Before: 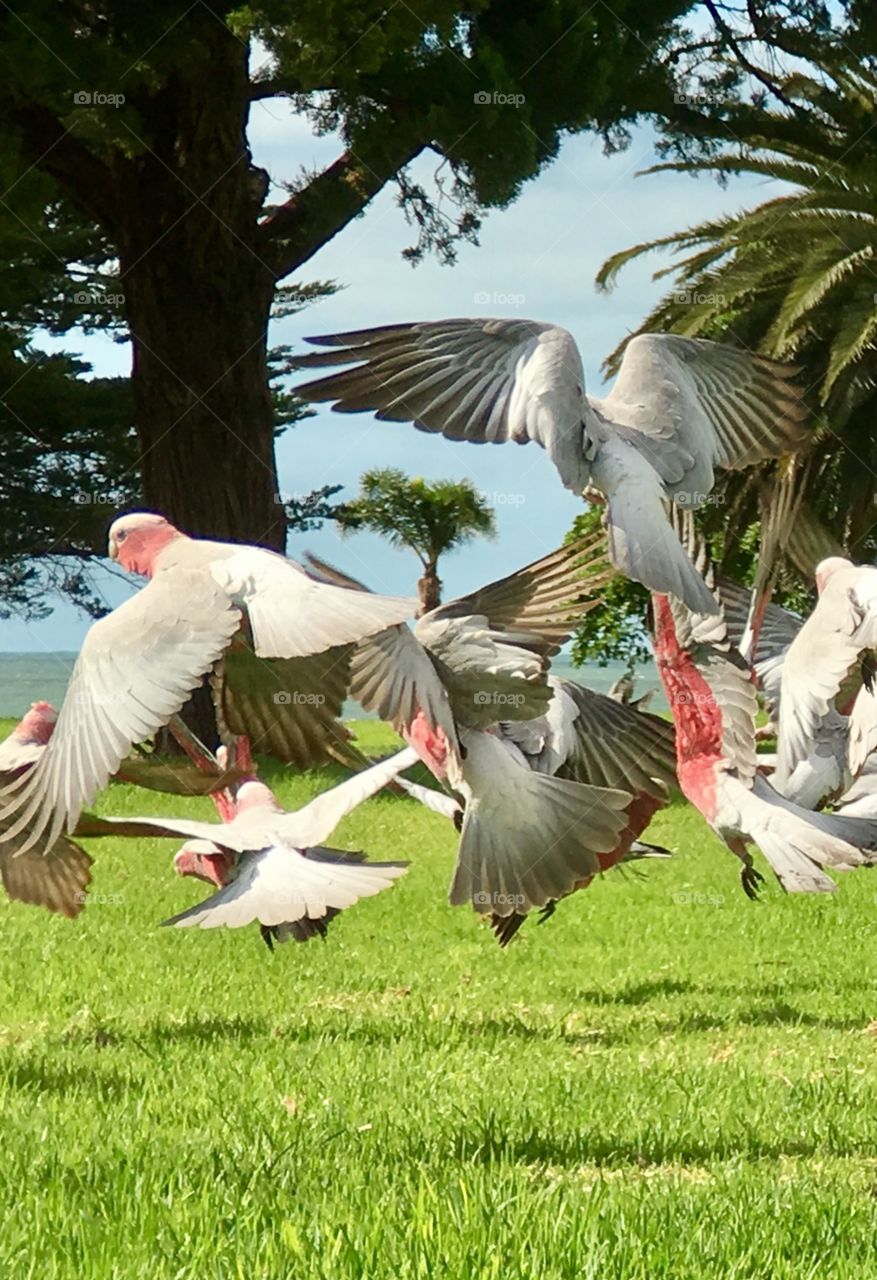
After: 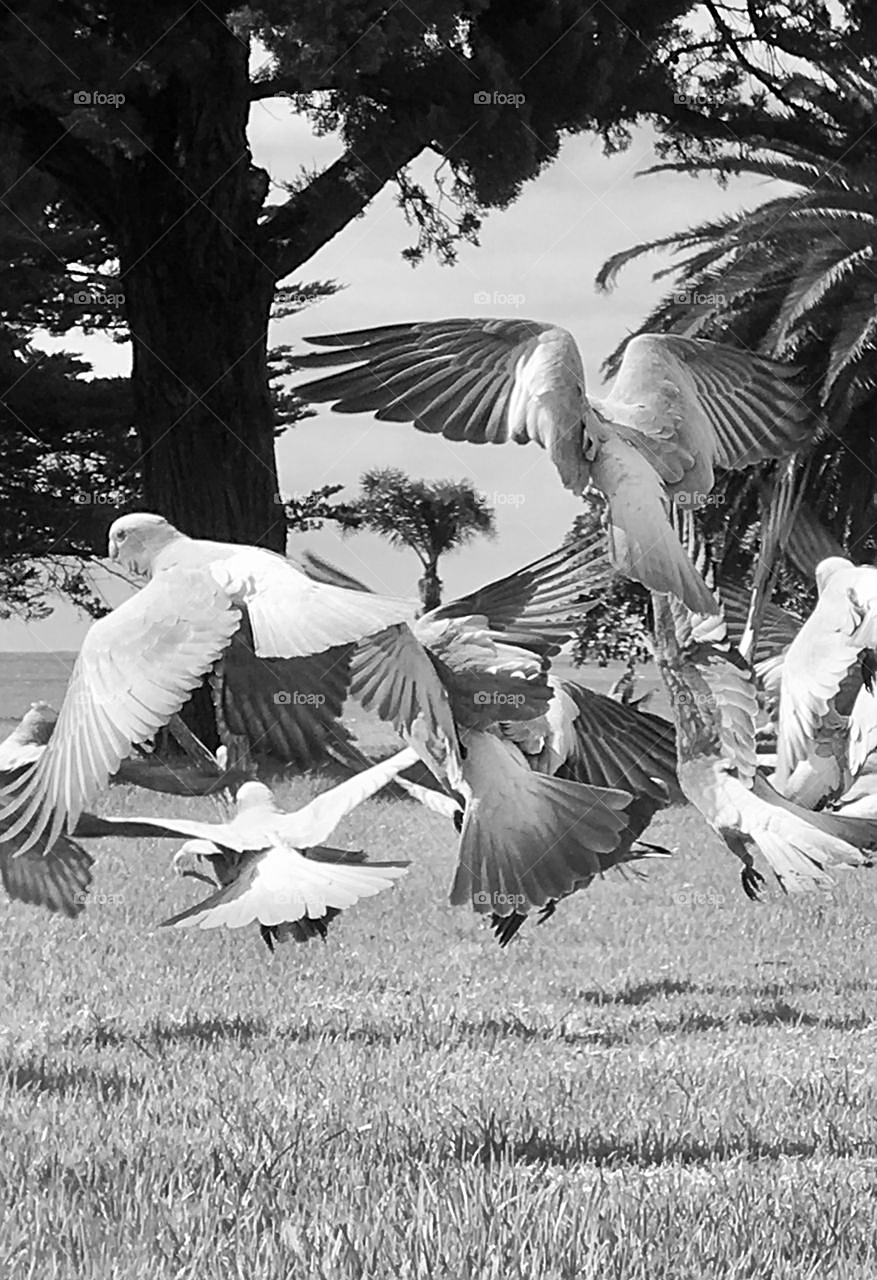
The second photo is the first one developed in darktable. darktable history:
tone curve: curves: ch0 [(0, 0) (0.003, 0.003) (0.011, 0.011) (0.025, 0.024) (0.044, 0.042) (0.069, 0.066) (0.1, 0.095) (0.136, 0.129) (0.177, 0.169) (0.224, 0.214) (0.277, 0.264) (0.335, 0.319) (0.399, 0.38) (0.468, 0.446) (0.543, 0.558) (0.623, 0.636) (0.709, 0.719) (0.801, 0.807) (0.898, 0.901) (1, 1)], preserve colors none
sharpen: on, module defaults
monochrome: on, module defaults
